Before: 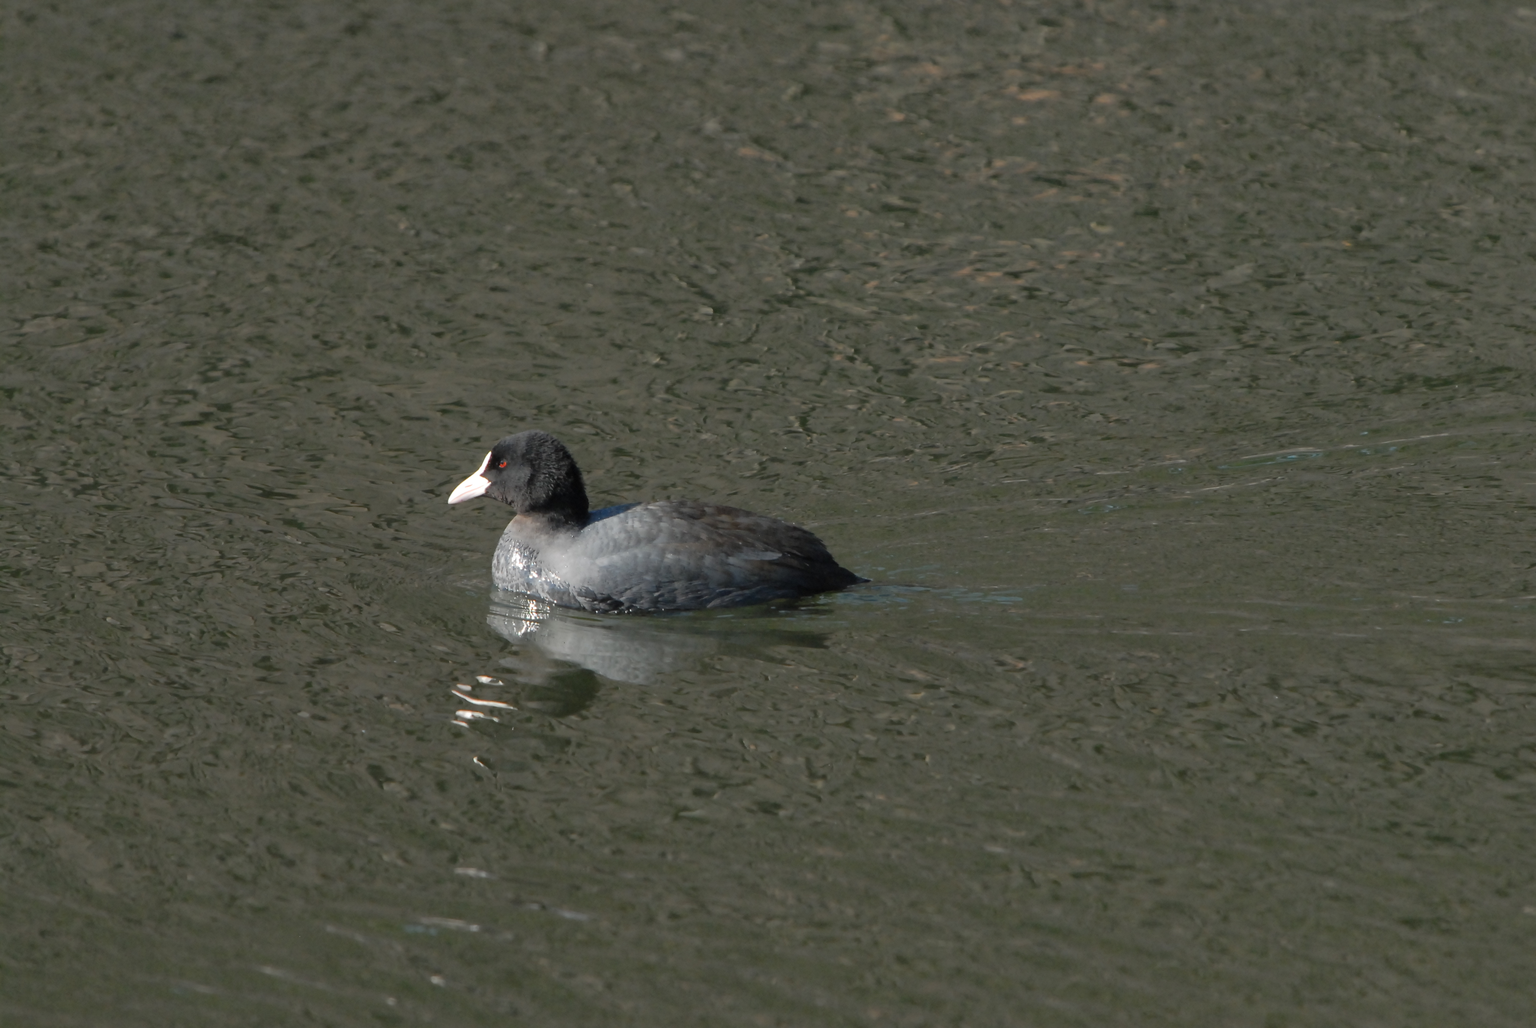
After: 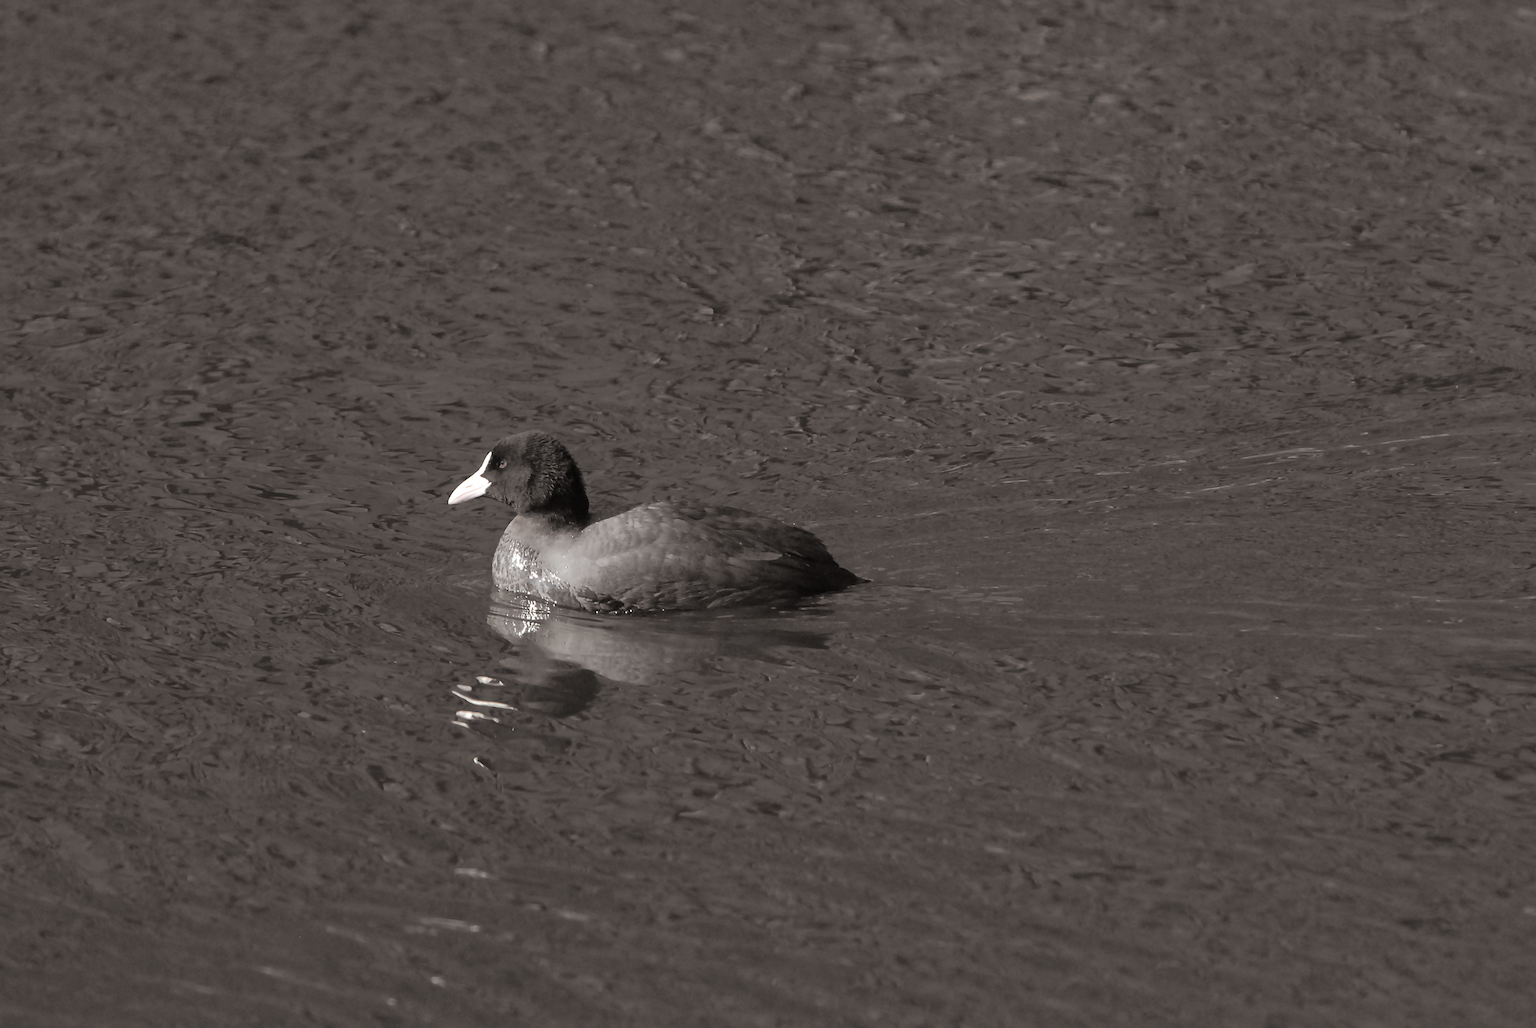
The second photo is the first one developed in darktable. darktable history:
sharpen: on, module defaults
split-toning: shadows › hue 26°, shadows › saturation 0.09, highlights › hue 40°, highlights › saturation 0.18, balance -63, compress 0%
